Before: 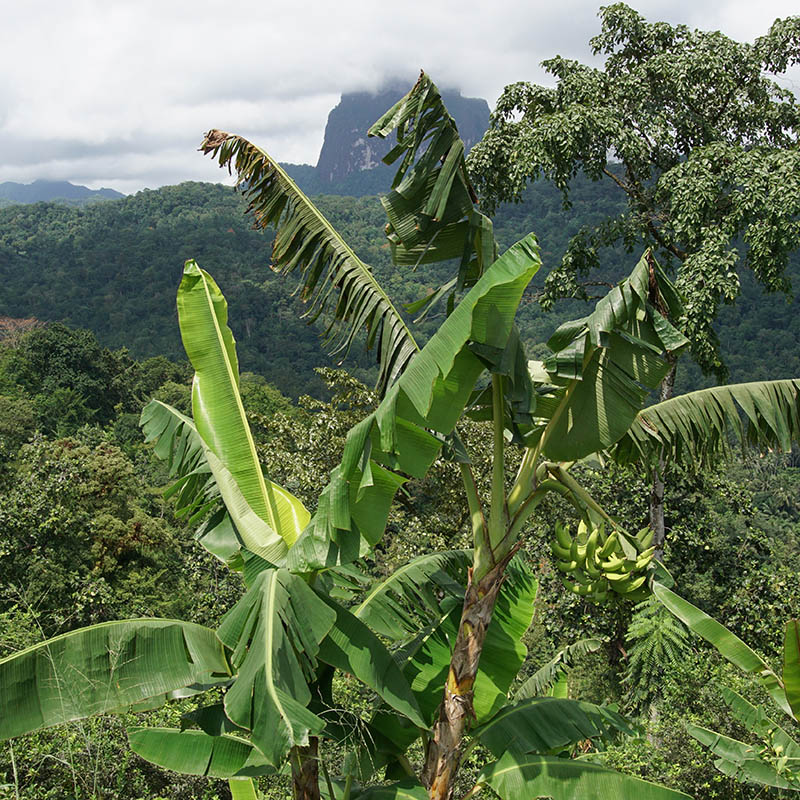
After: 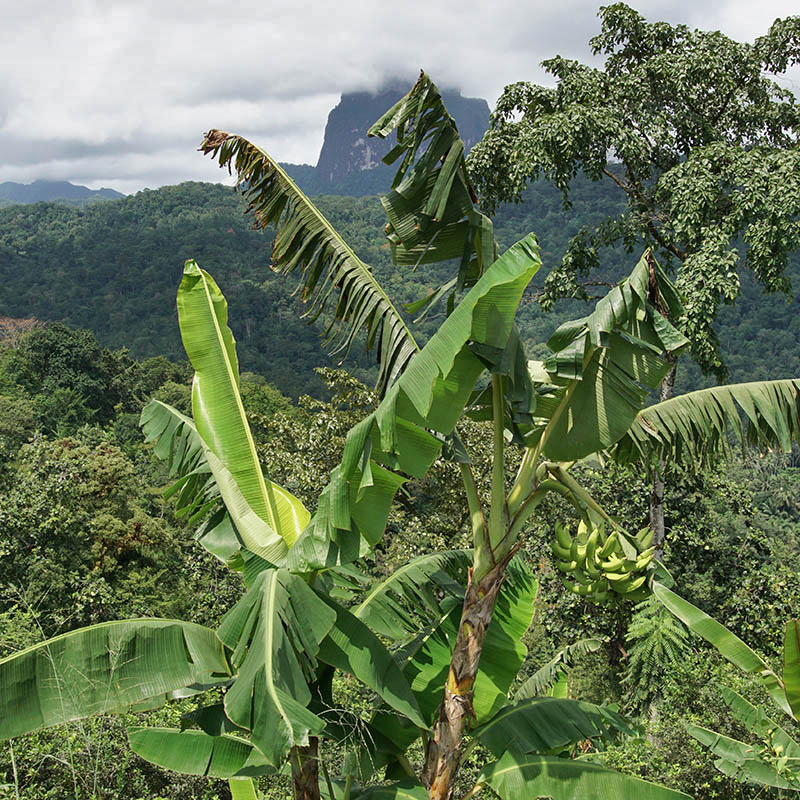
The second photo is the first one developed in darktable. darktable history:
shadows and highlights: shadows 74.6, highlights -60.83, soften with gaussian
